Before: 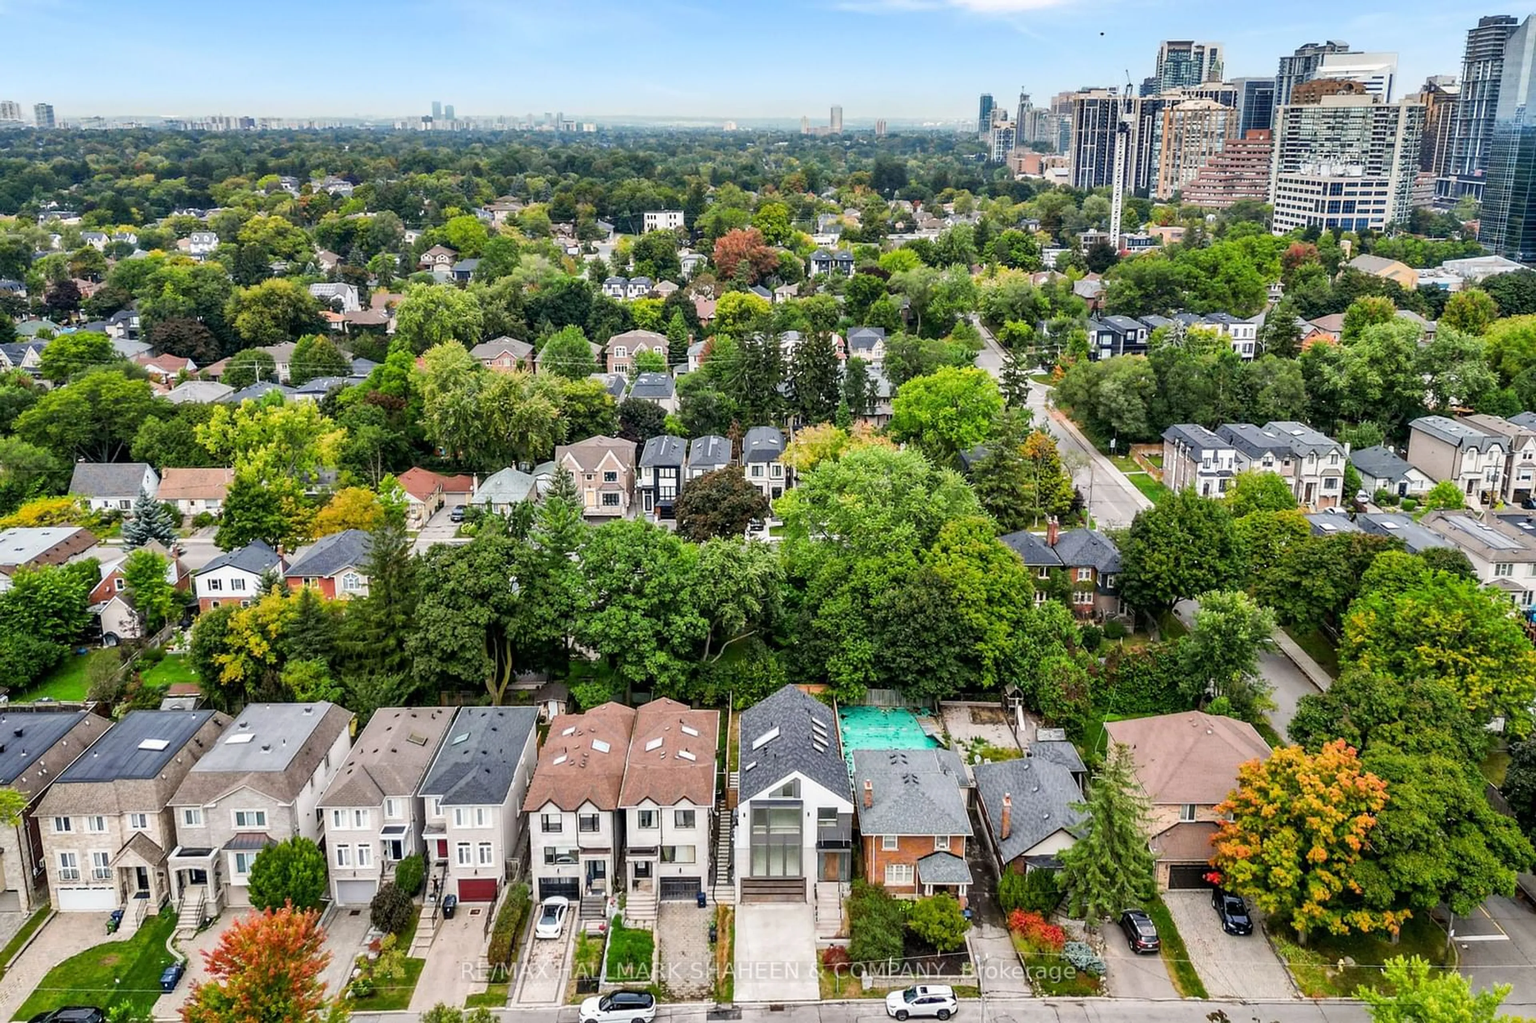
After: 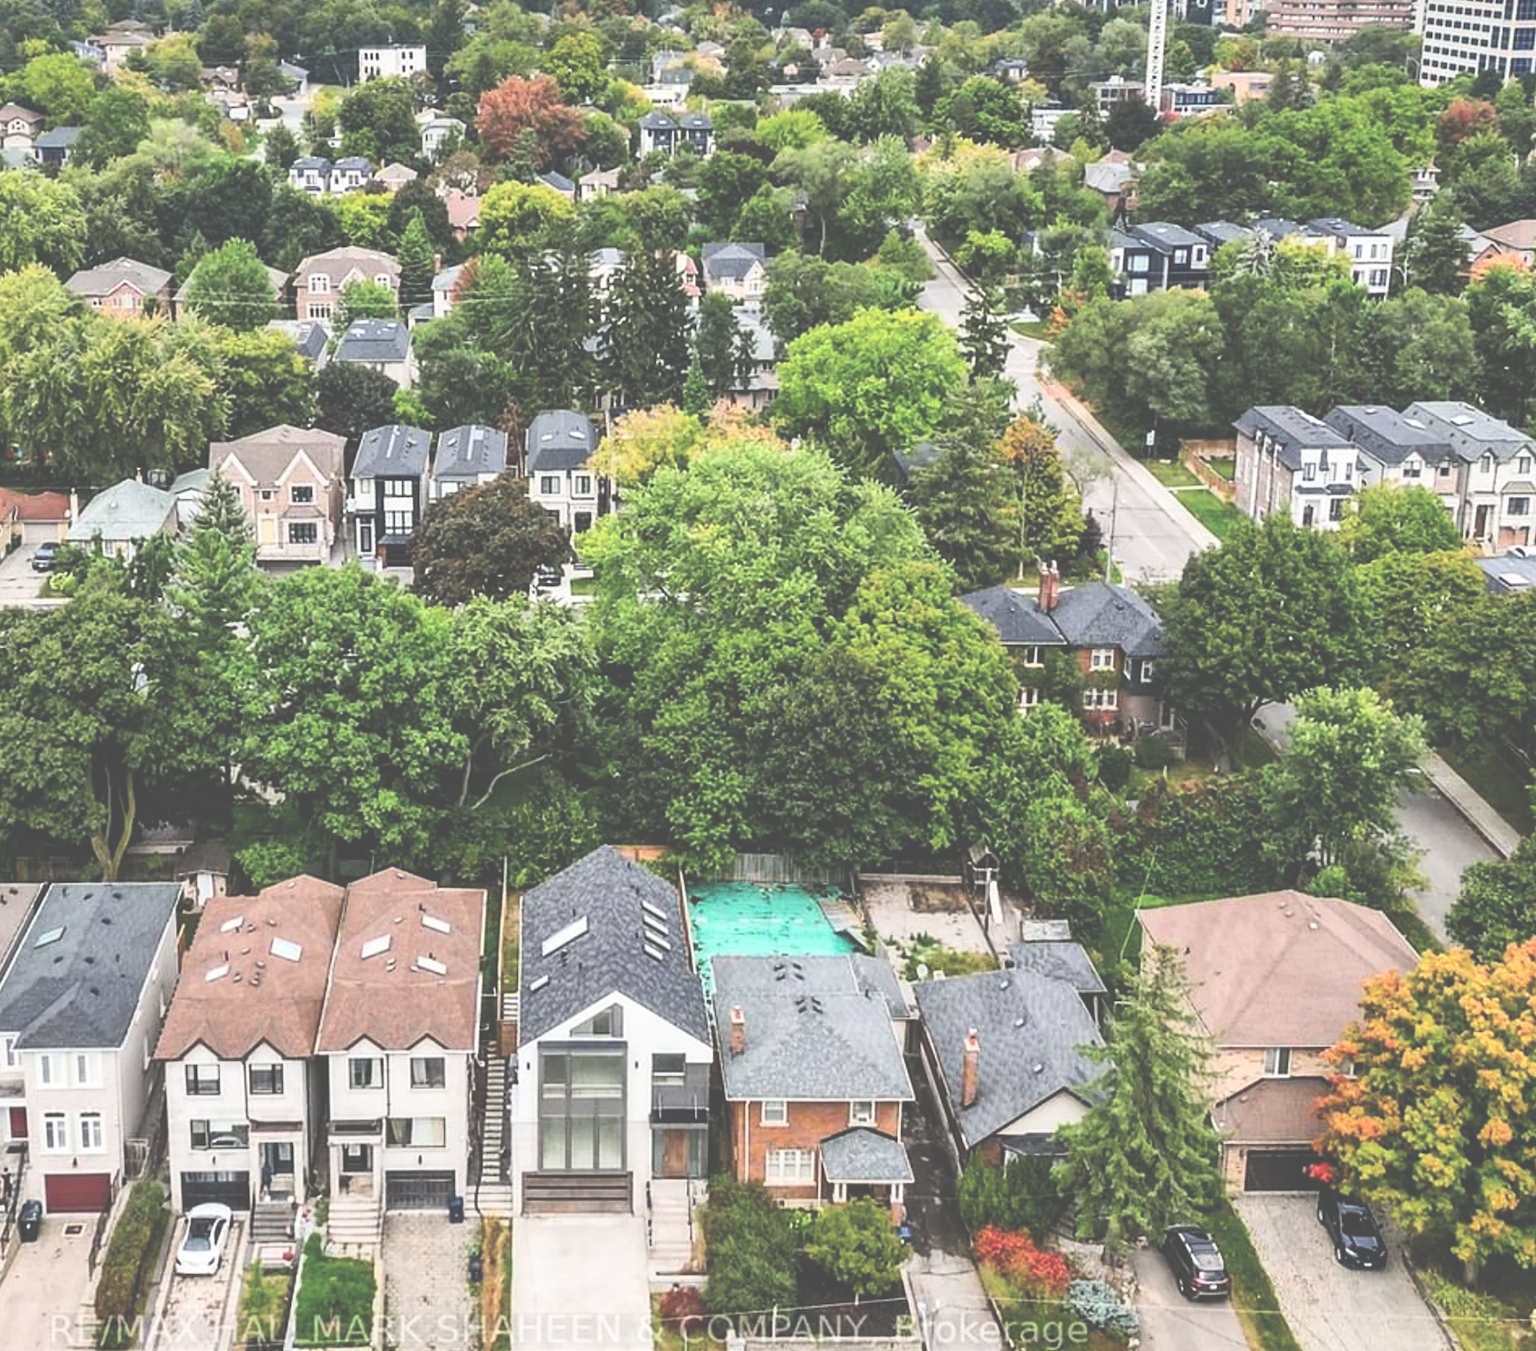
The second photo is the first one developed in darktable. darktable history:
tone curve: curves: ch0 [(0, 0) (0.003, 0.036) (0.011, 0.04) (0.025, 0.042) (0.044, 0.052) (0.069, 0.066) (0.1, 0.085) (0.136, 0.106) (0.177, 0.144) (0.224, 0.188) (0.277, 0.241) (0.335, 0.307) (0.399, 0.382) (0.468, 0.466) (0.543, 0.56) (0.623, 0.672) (0.709, 0.772) (0.801, 0.876) (0.898, 0.949) (1, 1)], color space Lab, independent channels, preserve colors none
exposure: black level correction -0.087, compensate highlight preservation false
crop and rotate: left 28.105%, top 17.988%, right 12.666%, bottom 3.77%
tone equalizer: edges refinement/feathering 500, mask exposure compensation -1.57 EV, preserve details no
